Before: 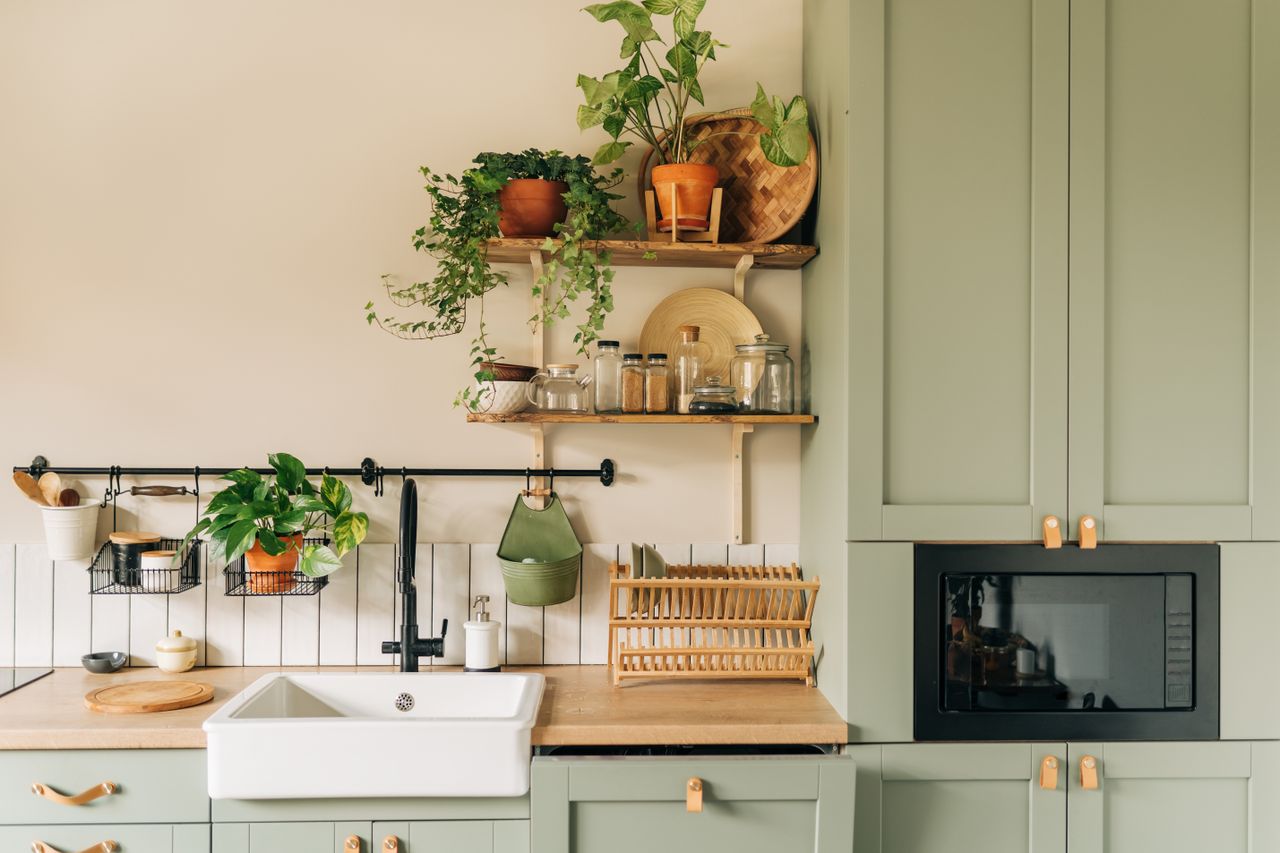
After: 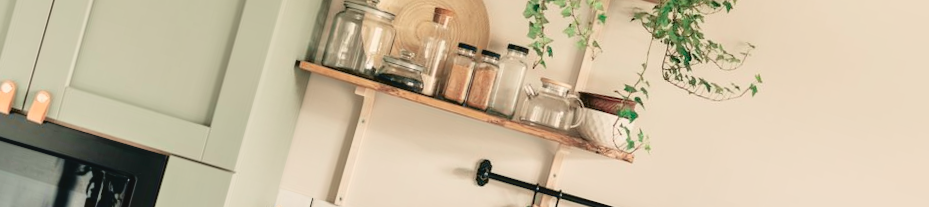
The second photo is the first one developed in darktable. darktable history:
tone curve: curves: ch0 [(0, 0.039) (0.104, 0.094) (0.285, 0.301) (0.689, 0.764) (0.89, 0.926) (0.994, 0.971)]; ch1 [(0, 0) (0.337, 0.249) (0.437, 0.411) (0.485, 0.487) (0.515, 0.514) (0.566, 0.563) (0.641, 0.655) (1, 1)]; ch2 [(0, 0) (0.314, 0.301) (0.421, 0.411) (0.502, 0.505) (0.528, 0.54) (0.557, 0.555) (0.612, 0.583) (0.722, 0.67) (1, 1)], color space Lab, independent channels, preserve colors none
crop and rotate: angle 16.12°, top 30.835%, bottom 35.653%
tone equalizer: -8 EV 0.001 EV, -7 EV -0.004 EV, -6 EV 0.009 EV, -5 EV 0.032 EV, -4 EV 0.276 EV, -3 EV 0.644 EV, -2 EV 0.584 EV, -1 EV 0.187 EV, +0 EV 0.024 EV
